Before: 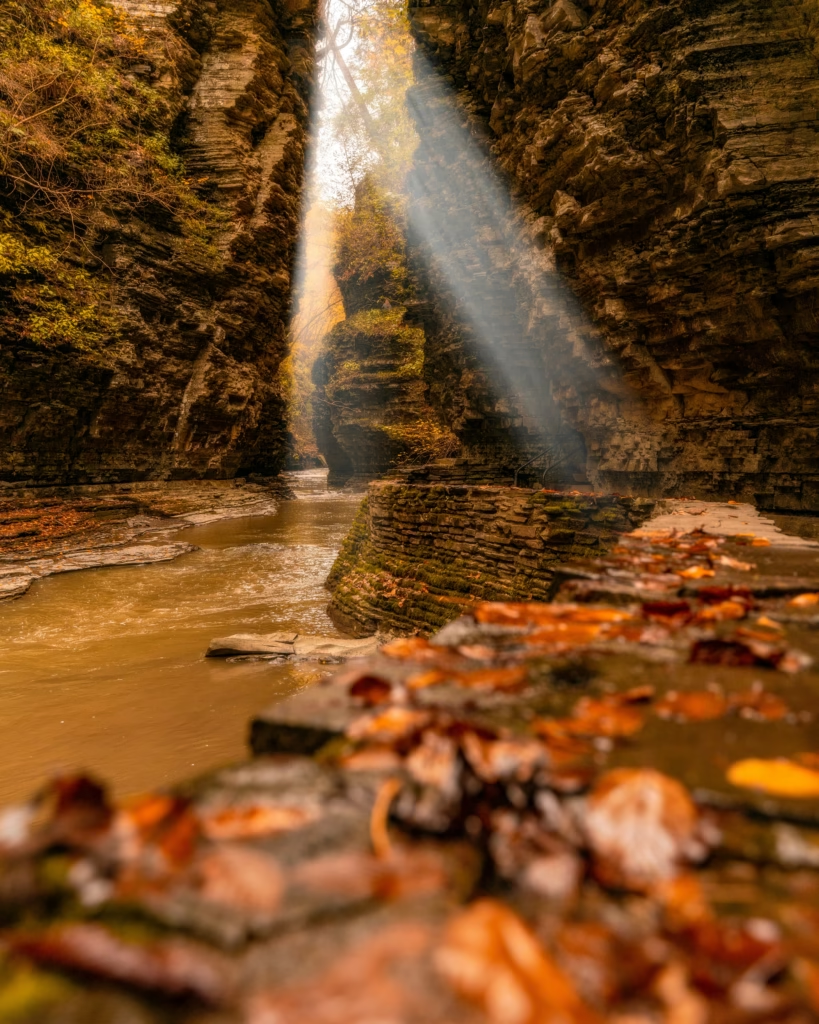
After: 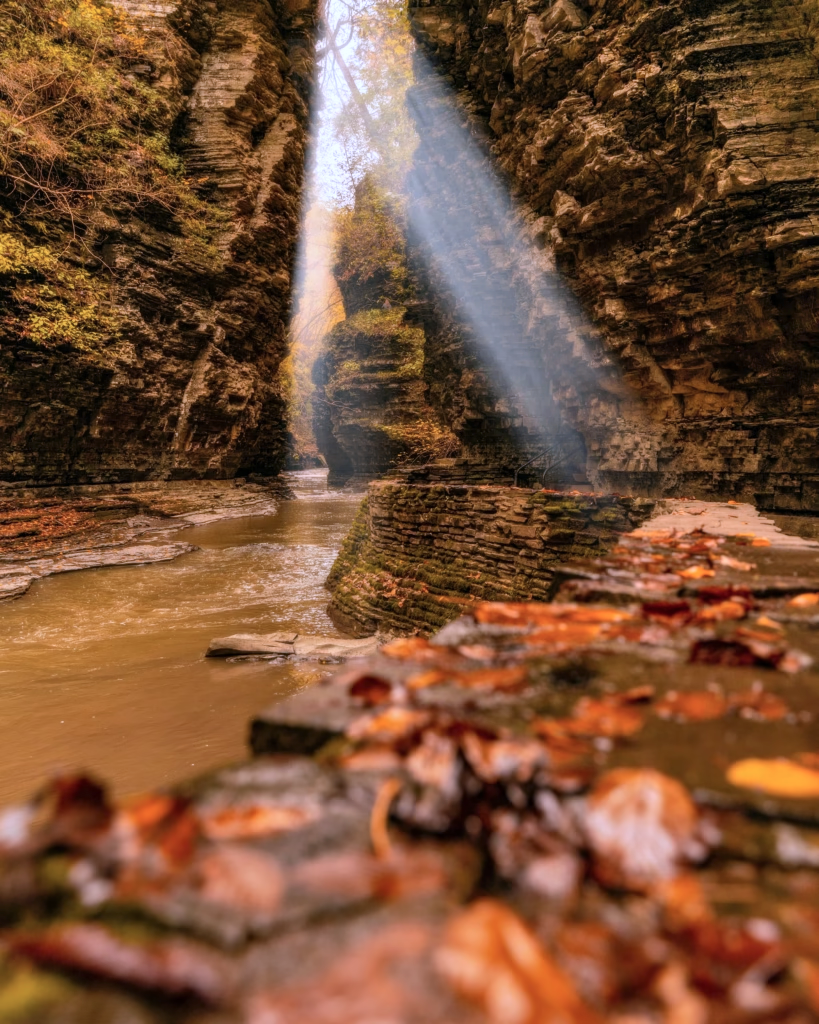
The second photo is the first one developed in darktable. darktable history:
color calibration: gray › normalize channels true, illuminant as shot in camera, x 0.377, y 0.393, temperature 4195.15 K, gamut compression 0.026
shadows and highlights: low approximation 0.01, soften with gaussian
